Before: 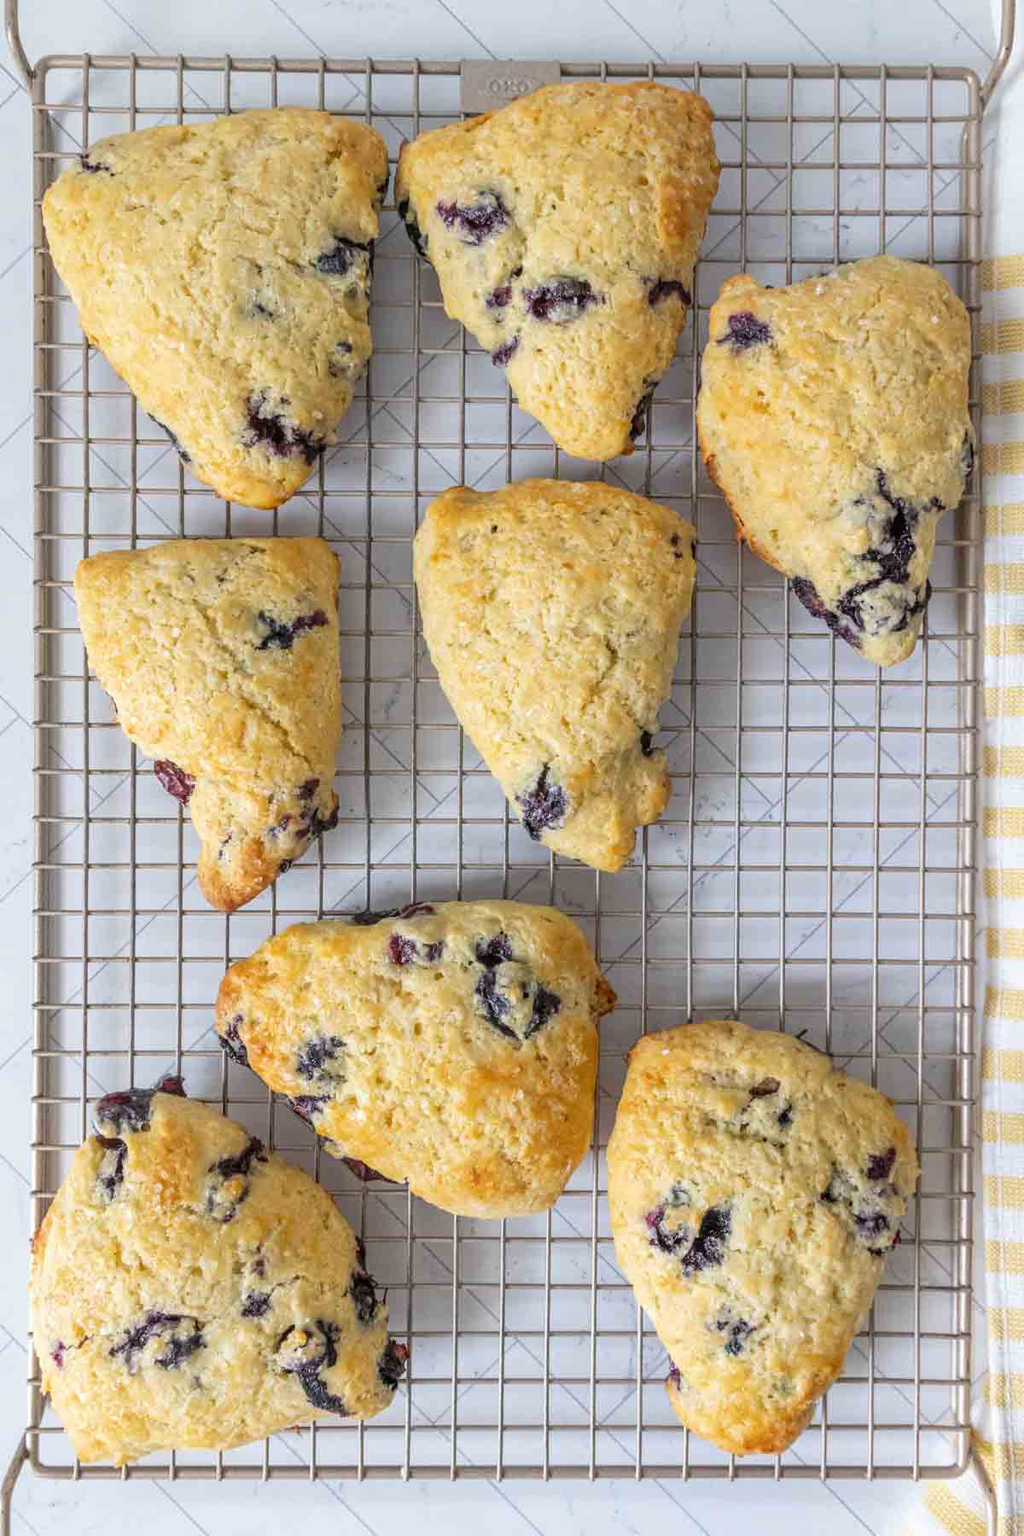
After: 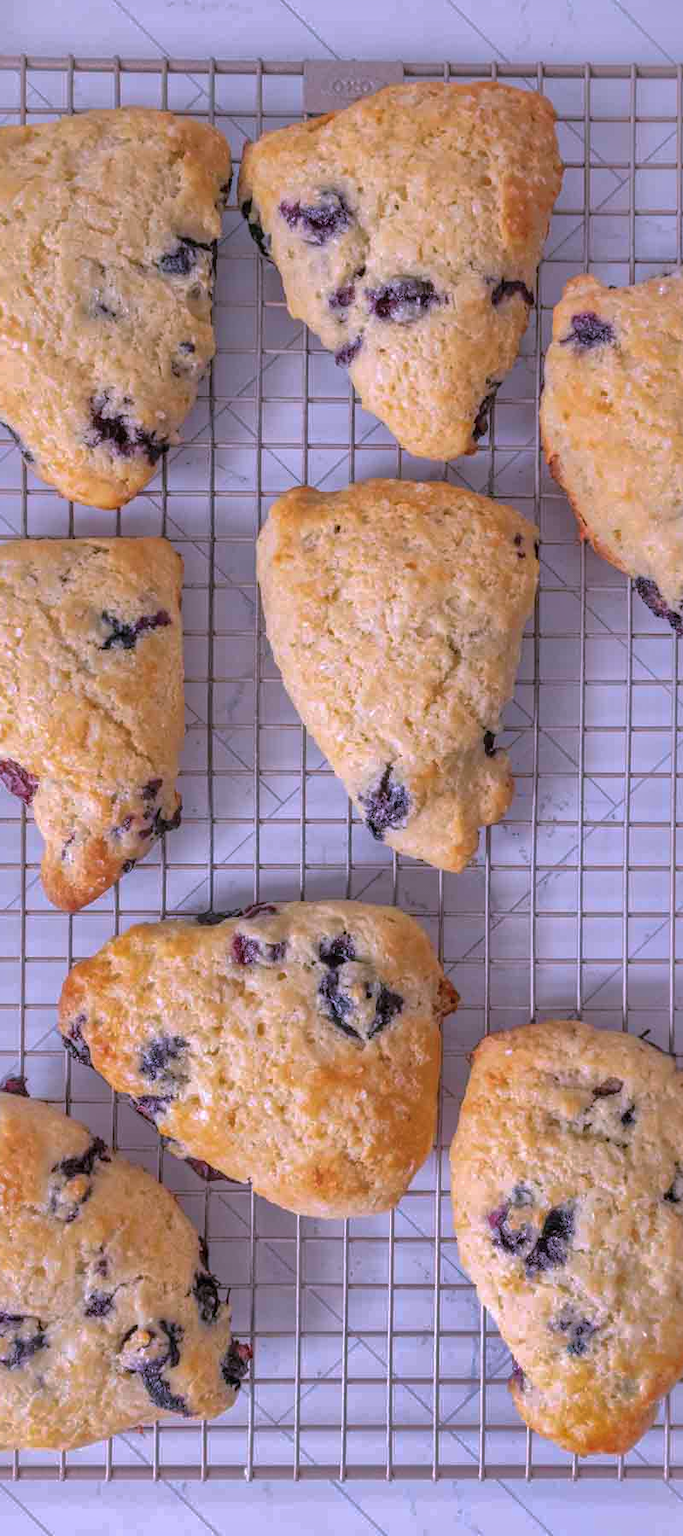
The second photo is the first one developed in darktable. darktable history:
color correction: highlights a* 15.18, highlights b* -25.69
crop: left 15.415%, right 17.828%
shadows and highlights: shadows 25.71, highlights -69.16
